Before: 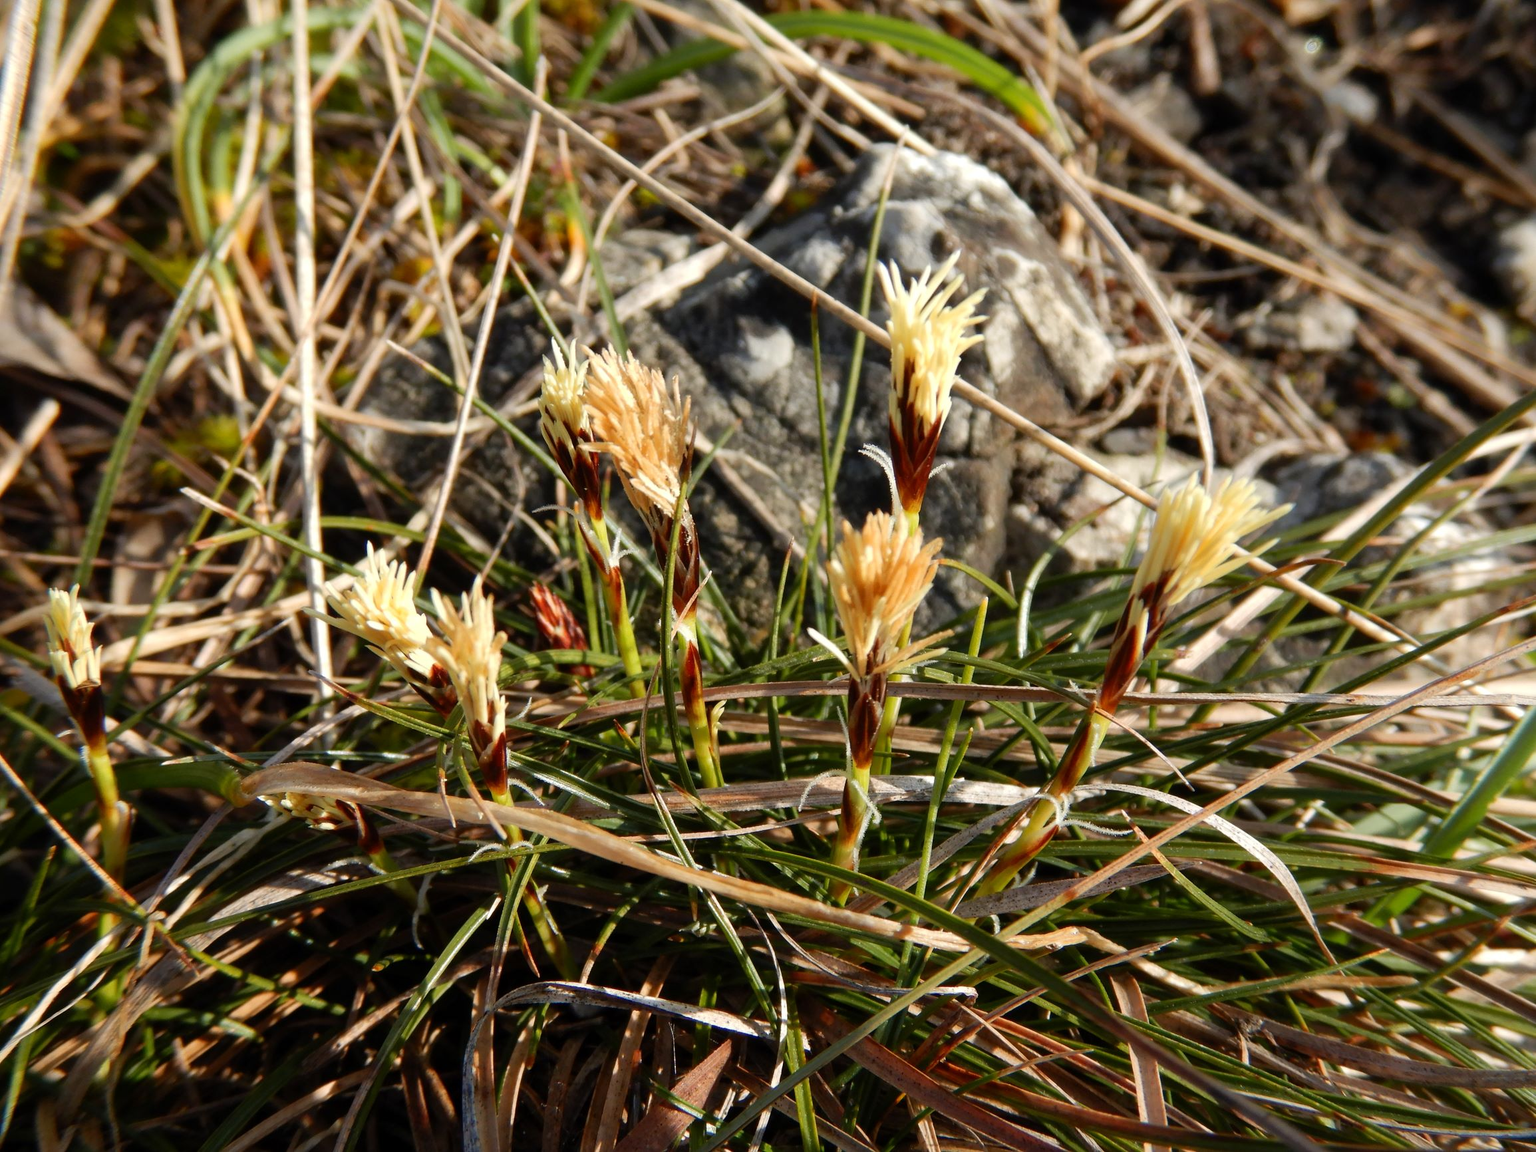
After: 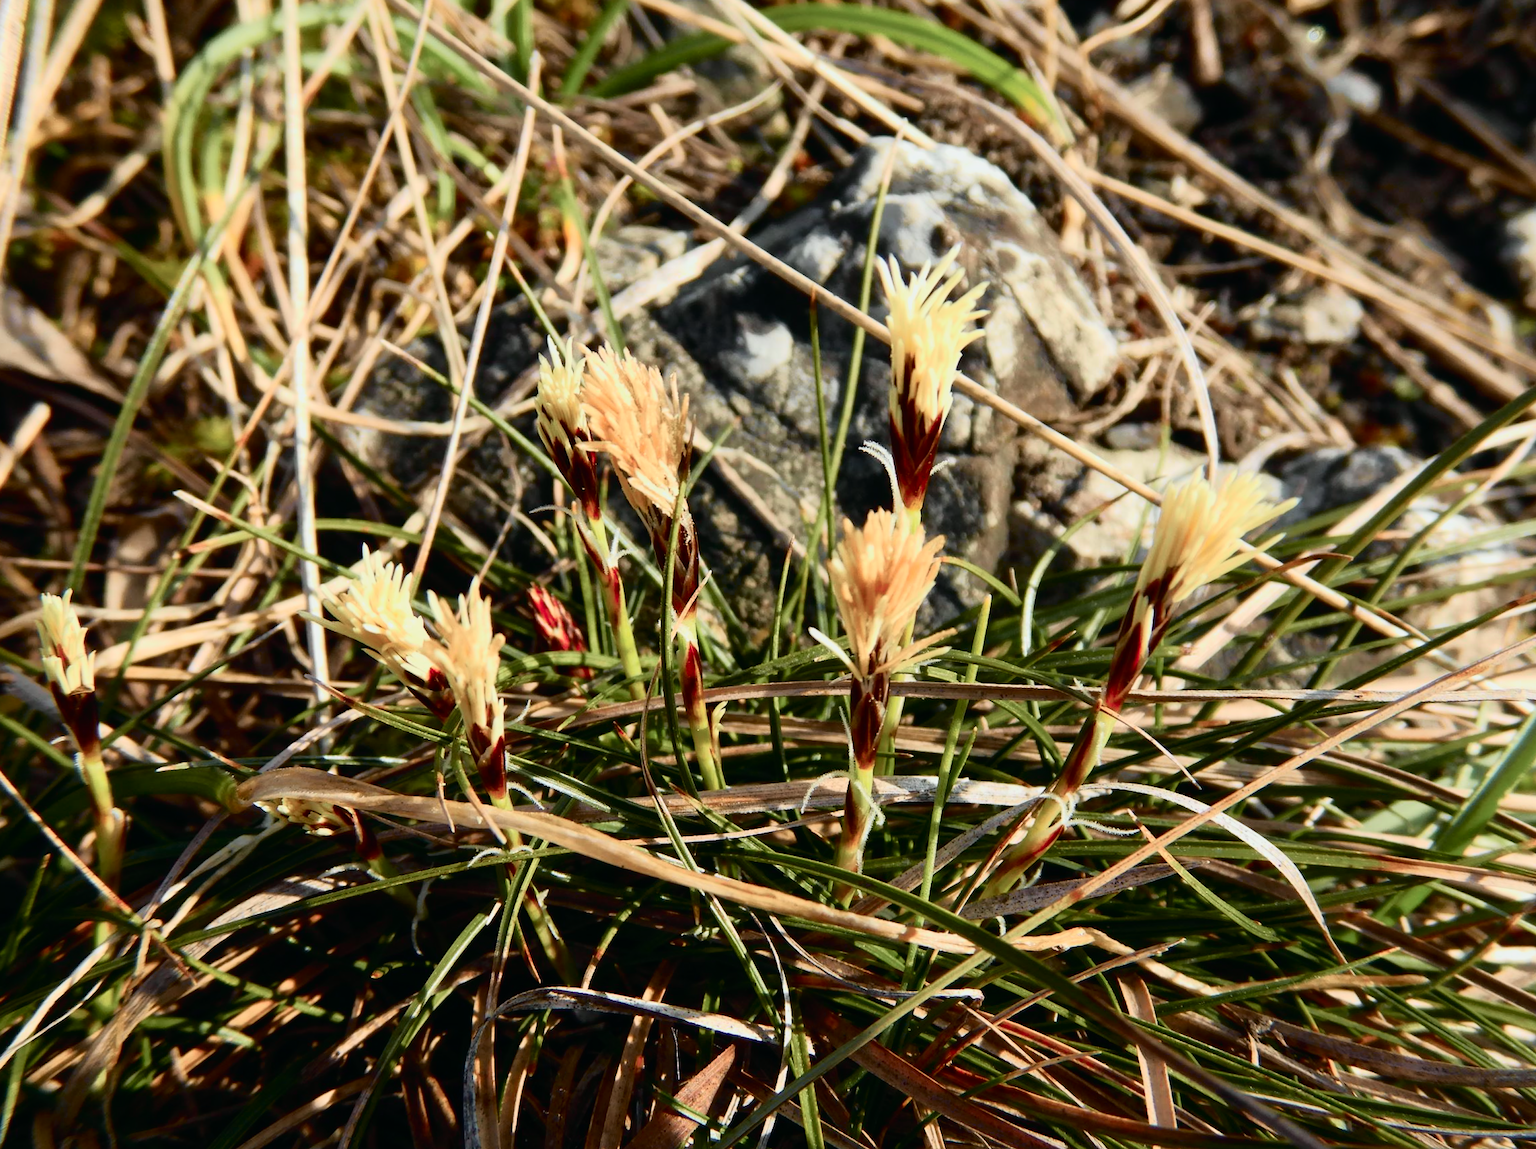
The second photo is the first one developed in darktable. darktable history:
rotate and perspective: rotation -0.45°, automatic cropping original format, crop left 0.008, crop right 0.992, crop top 0.012, crop bottom 0.988
tone curve: curves: ch0 [(0, 0.008) (0.081, 0.044) (0.177, 0.123) (0.283, 0.253) (0.416, 0.449) (0.495, 0.524) (0.661, 0.756) (0.796, 0.859) (1, 0.951)]; ch1 [(0, 0) (0.161, 0.092) (0.35, 0.33) (0.392, 0.392) (0.427, 0.426) (0.479, 0.472) (0.505, 0.5) (0.521, 0.524) (0.567, 0.564) (0.583, 0.588) (0.625, 0.627) (0.678, 0.733) (1, 1)]; ch2 [(0, 0) (0.346, 0.362) (0.404, 0.427) (0.502, 0.499) (0.531, 0.523) (0.544, 0.561) (0.58, 0.59) (0.629, 0.642) (0.717, 0.678) (1, 1)], color space Lab, independent channels, preserve colors none
